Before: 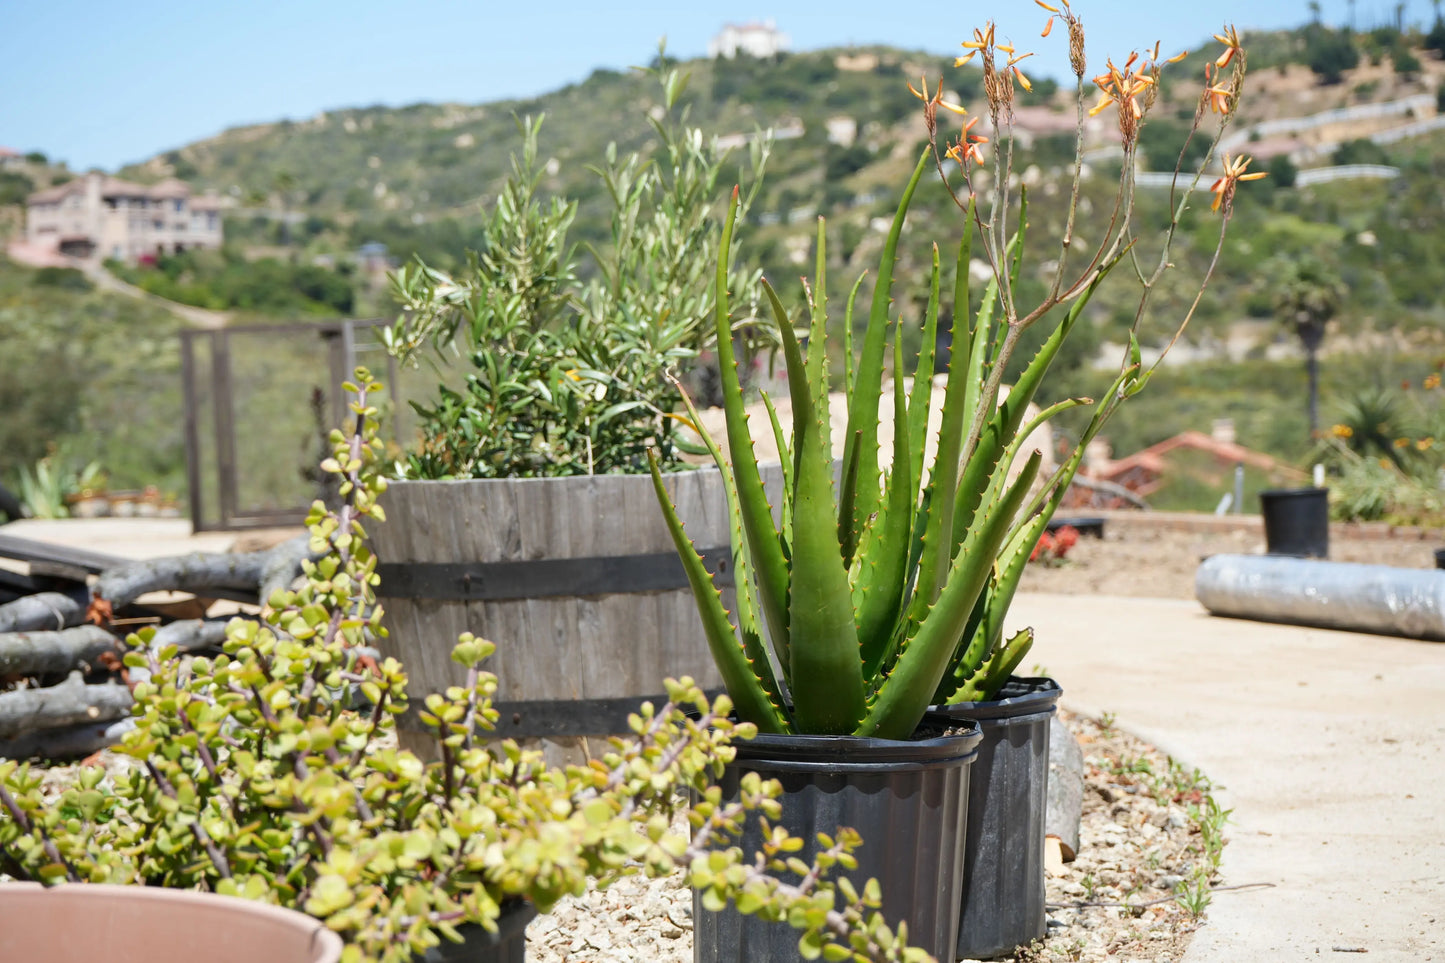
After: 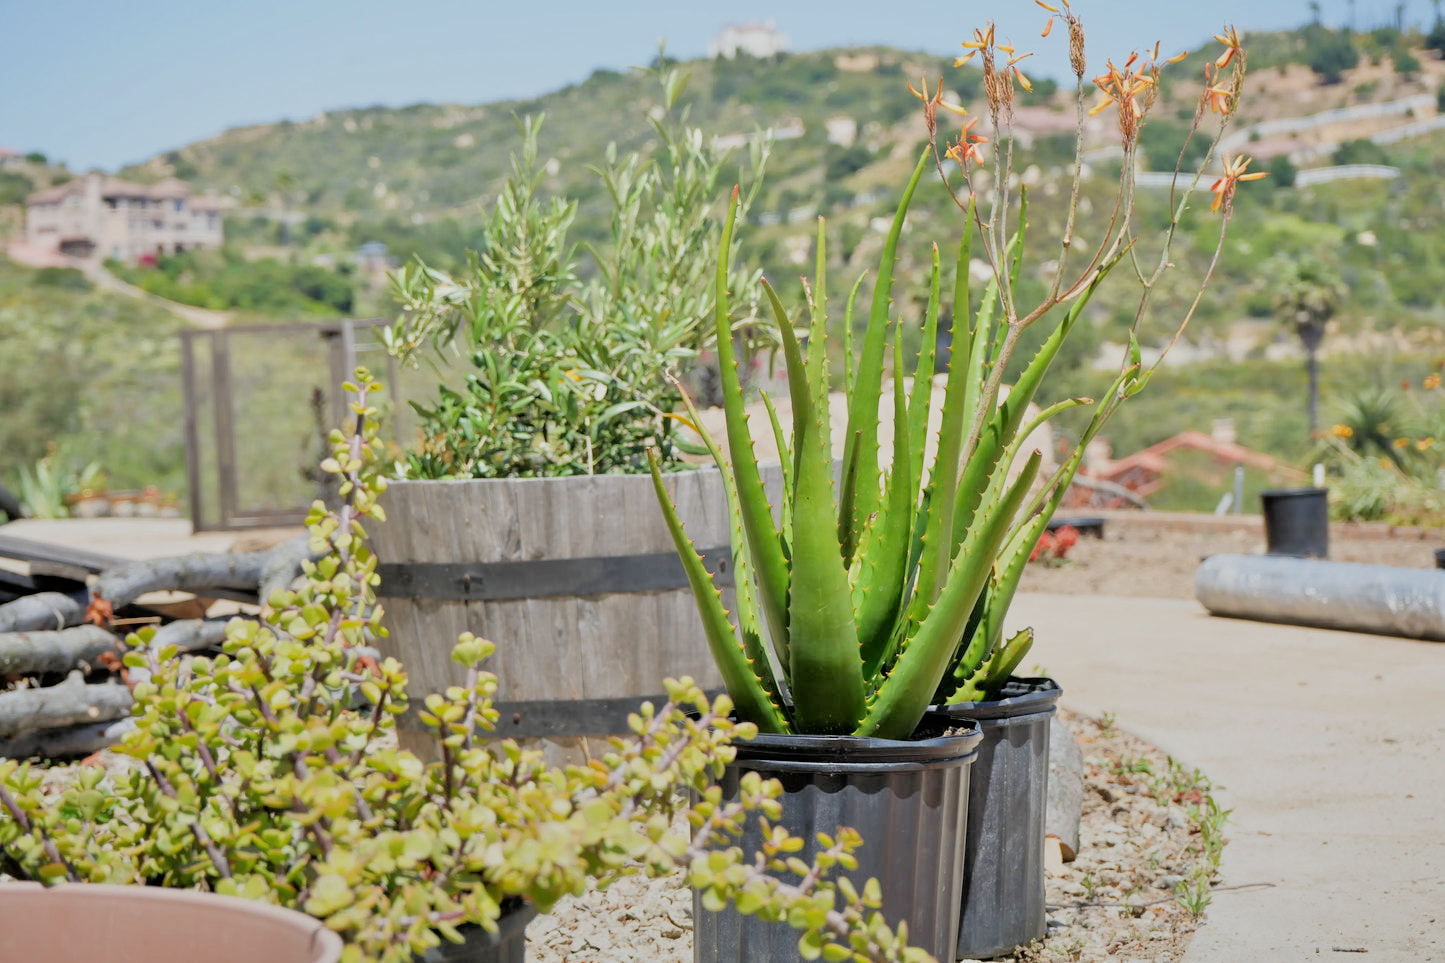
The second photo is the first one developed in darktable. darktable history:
tone equalizer: -7 EV 0.15 EV, -6 EV 0.6 EV, -5 EV 1.15 EV, -4 EV 1.33 EV, -3 EV 1.15 EV, -2 EV 0.6 EV, -1 EV 0.15 EV, mask exposure compensation -0.5 EV
filmic rgb: black relative exposure -7.65 EV, white relative exposure 4.56 EV, hardness 3.61, contrast 1.05
graduated density: rotation -180°, offset 24.95
